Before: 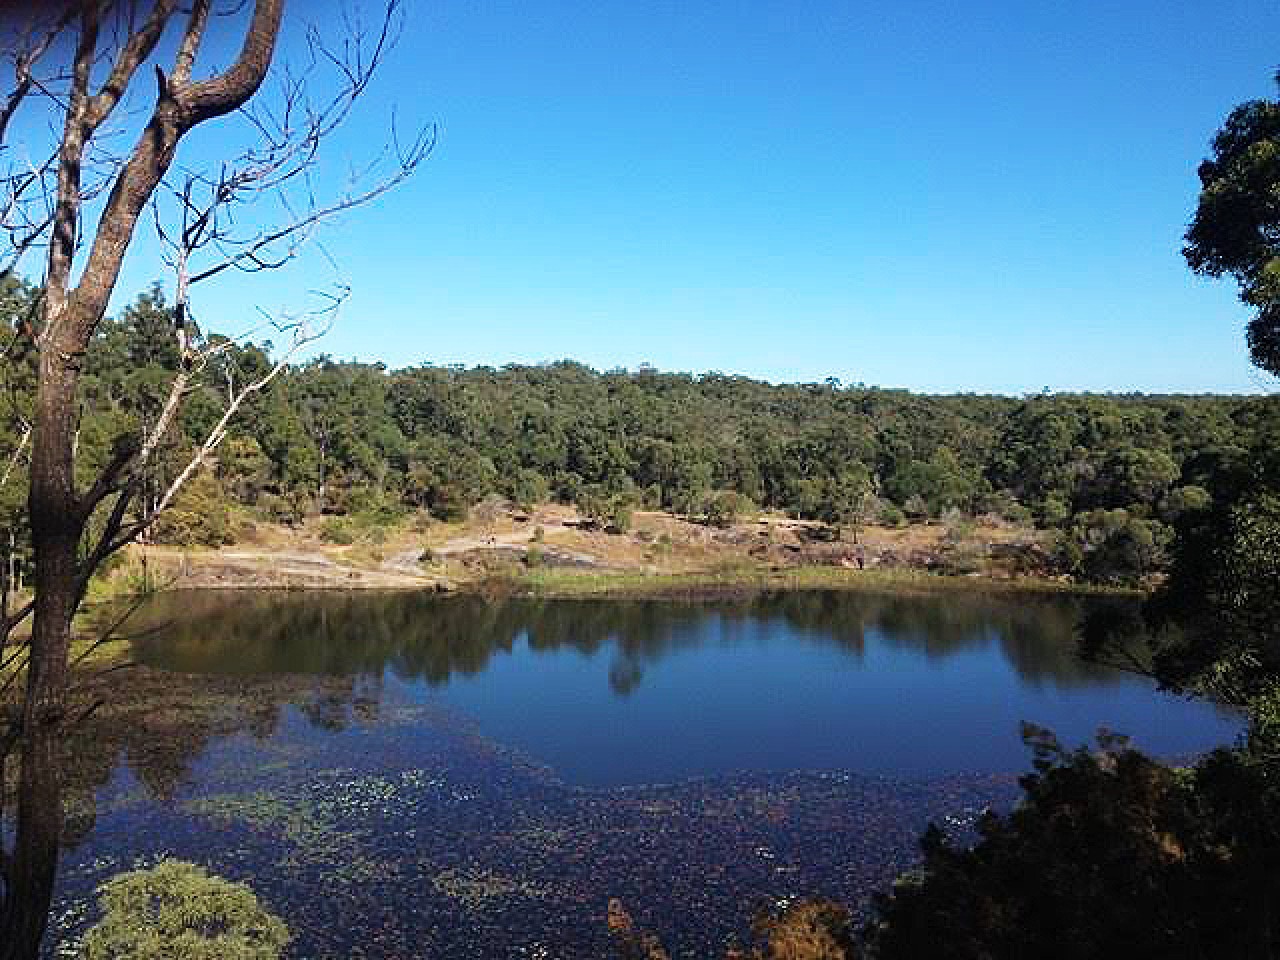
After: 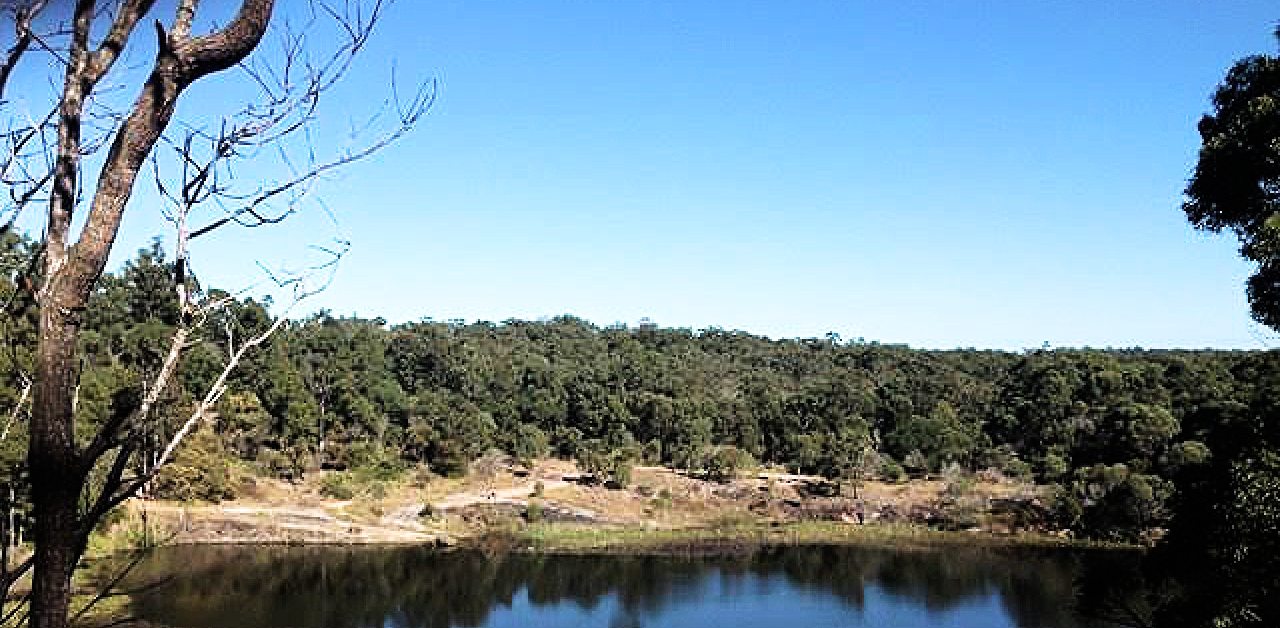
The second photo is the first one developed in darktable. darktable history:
filmic rgb: black relative exposure -6.5 EV, white relative exposure 2.43 EV, target white luminance 99.935%, hardness 5.26, latitude 0.79%, contrast 1.413, highlights saturation mix 1.92%, color science v6 (2022)
crop and rotate: top 4.762%, bottom 29.761%
exposure: black level correction -0.004, exposure 0.047 EV, compensate highlight preservation false
